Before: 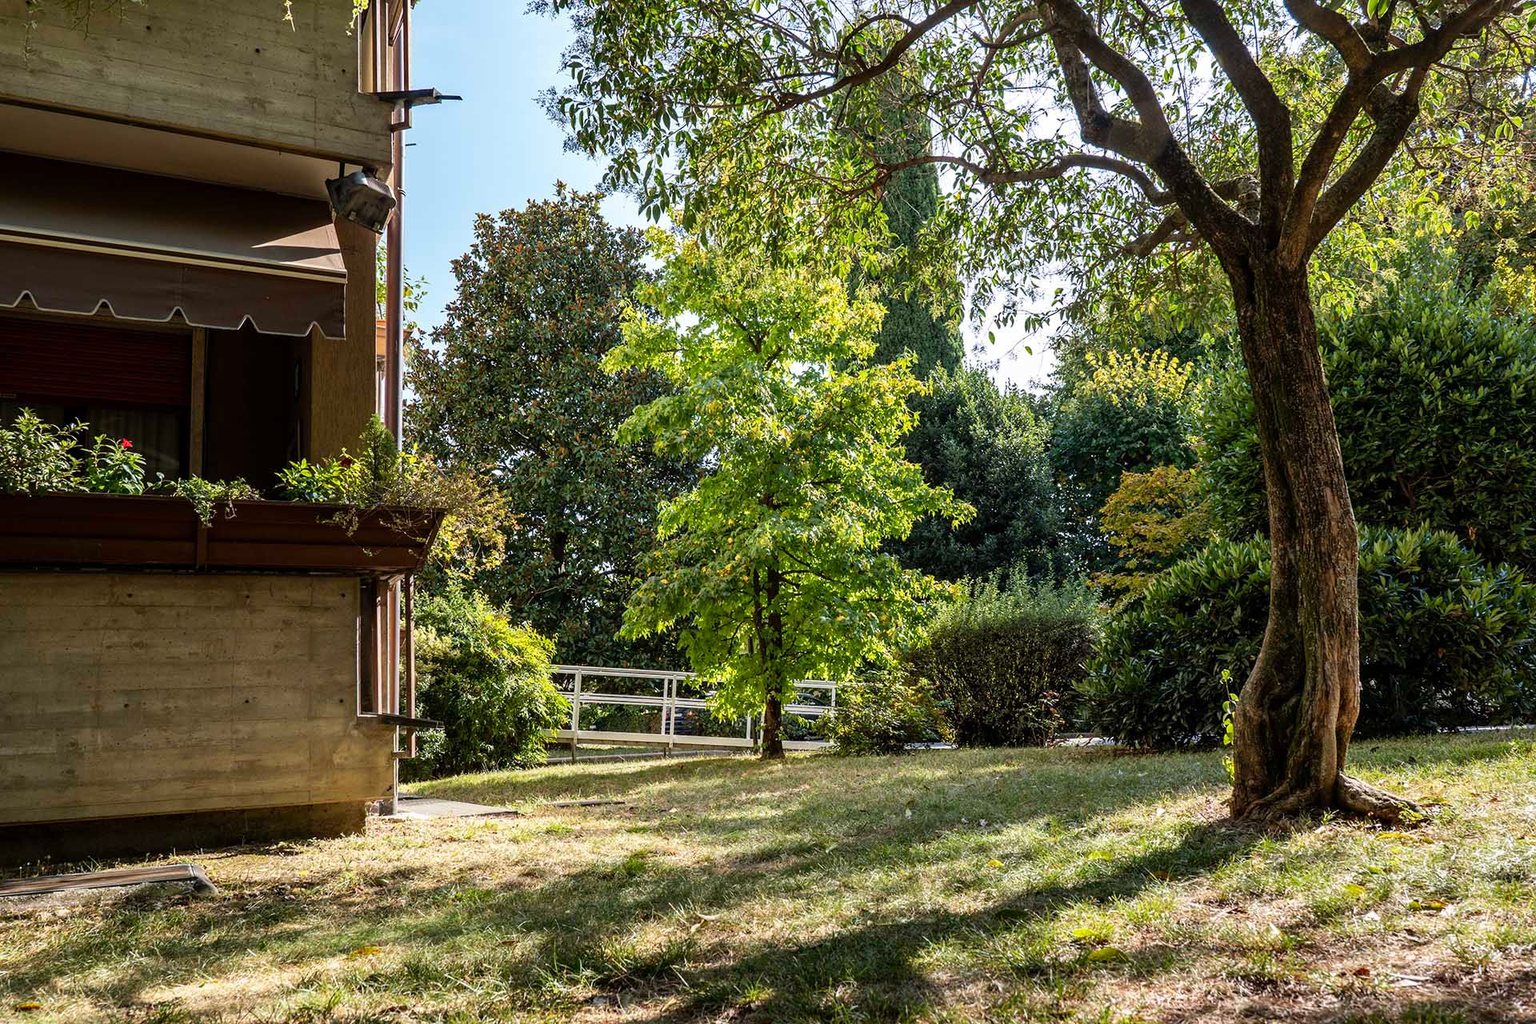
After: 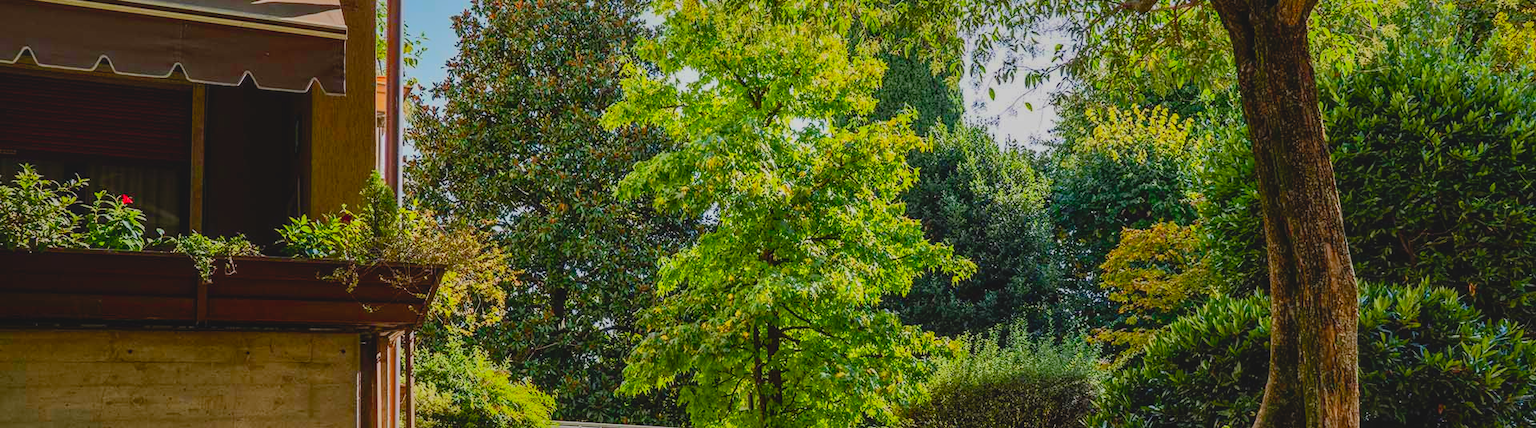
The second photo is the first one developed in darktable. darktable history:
contrast brightness saturation: contrast -0.19, saturation 0.19
local contrast: on, module defaults
color balance rgb: perceptual saturation grading › global saturation 20%, perceptual saturation grading › highlights -25%, perceptual saturation grading › shadows 25%
crop and rotate: top 23.84%, bottom 34.294%
shadows and highlights: shadows -19.91, highlights -73.15
